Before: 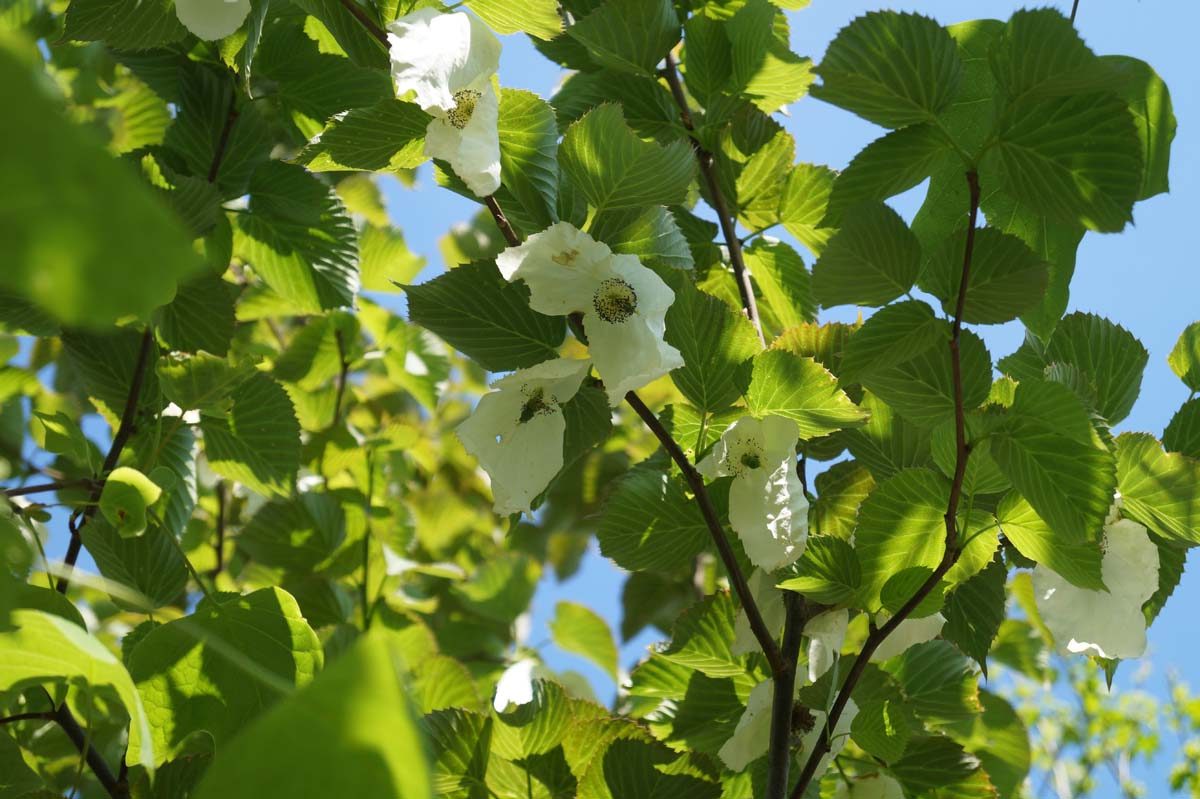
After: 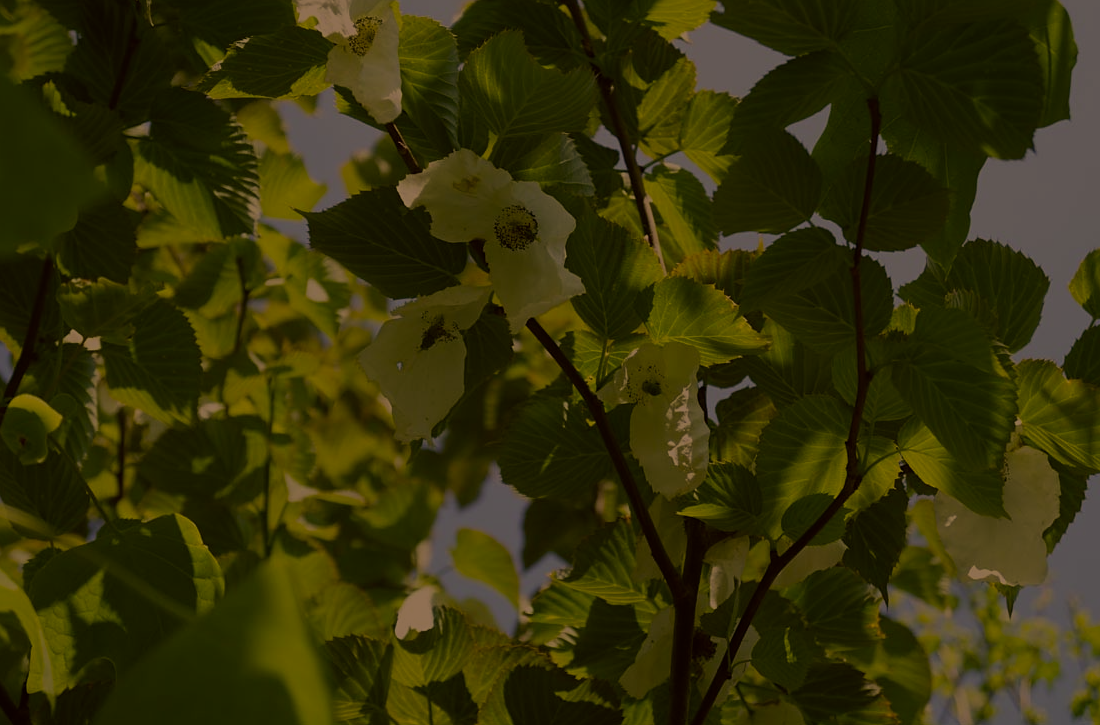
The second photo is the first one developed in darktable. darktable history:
crop and rotate: left 8.262%, top 9.226%
color correction: highlights a* 17.94, highlights b* 35.39, shadows a* 1.48, shadows b* 6.42, saturation 1.01
sharpen: amount 0.2
exposure: exposure -2.446 EV, compensate highlight preservation false
